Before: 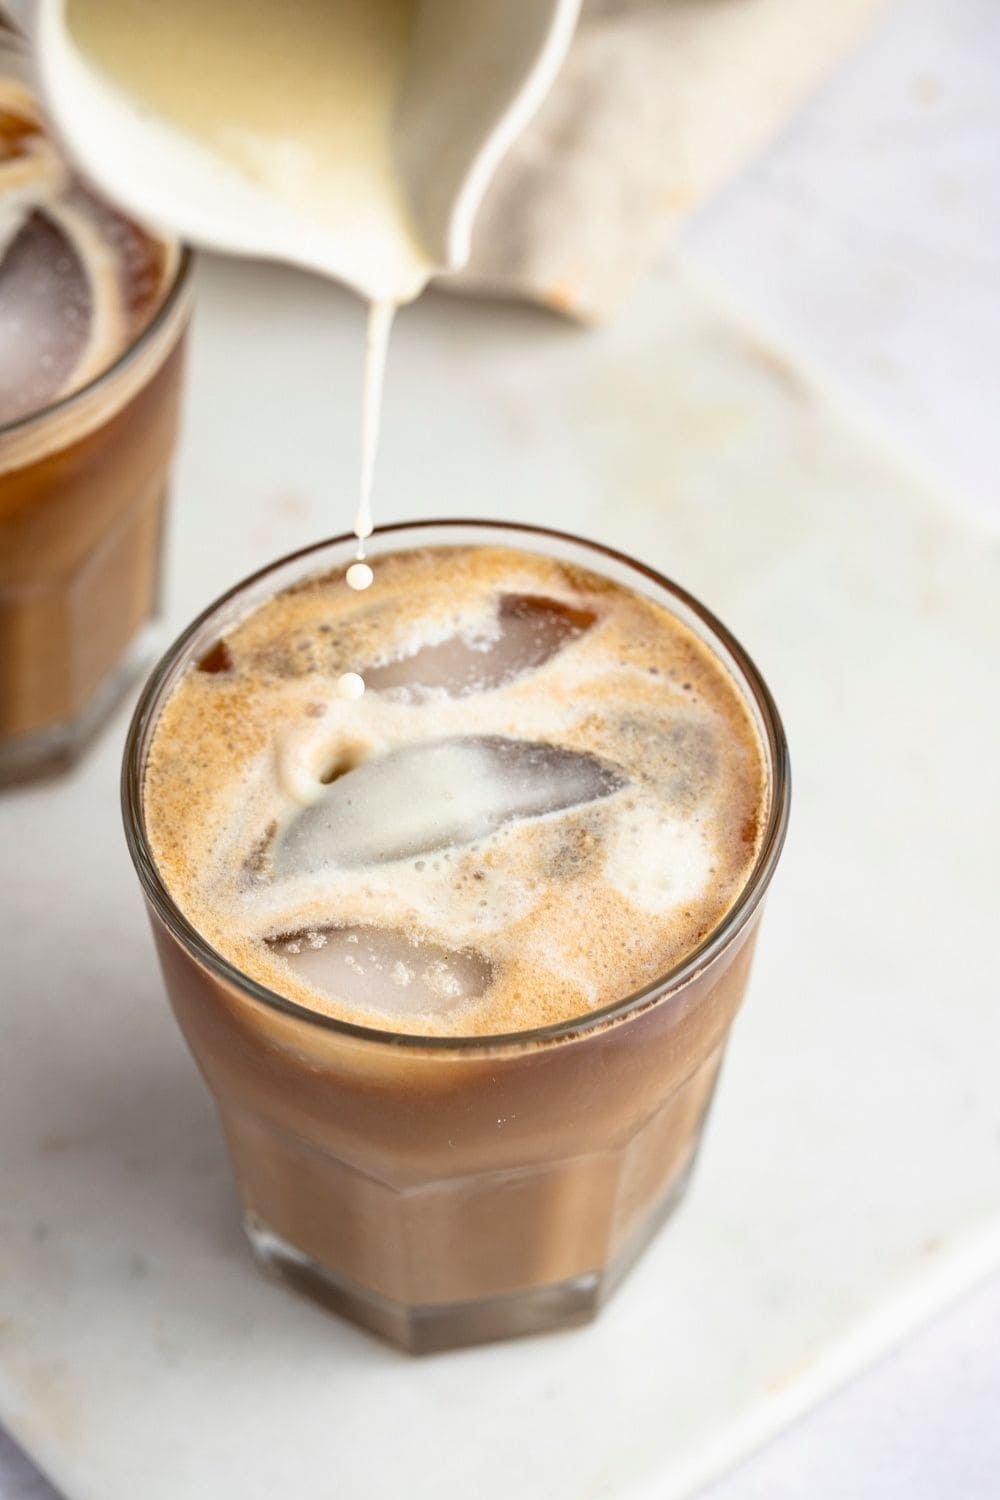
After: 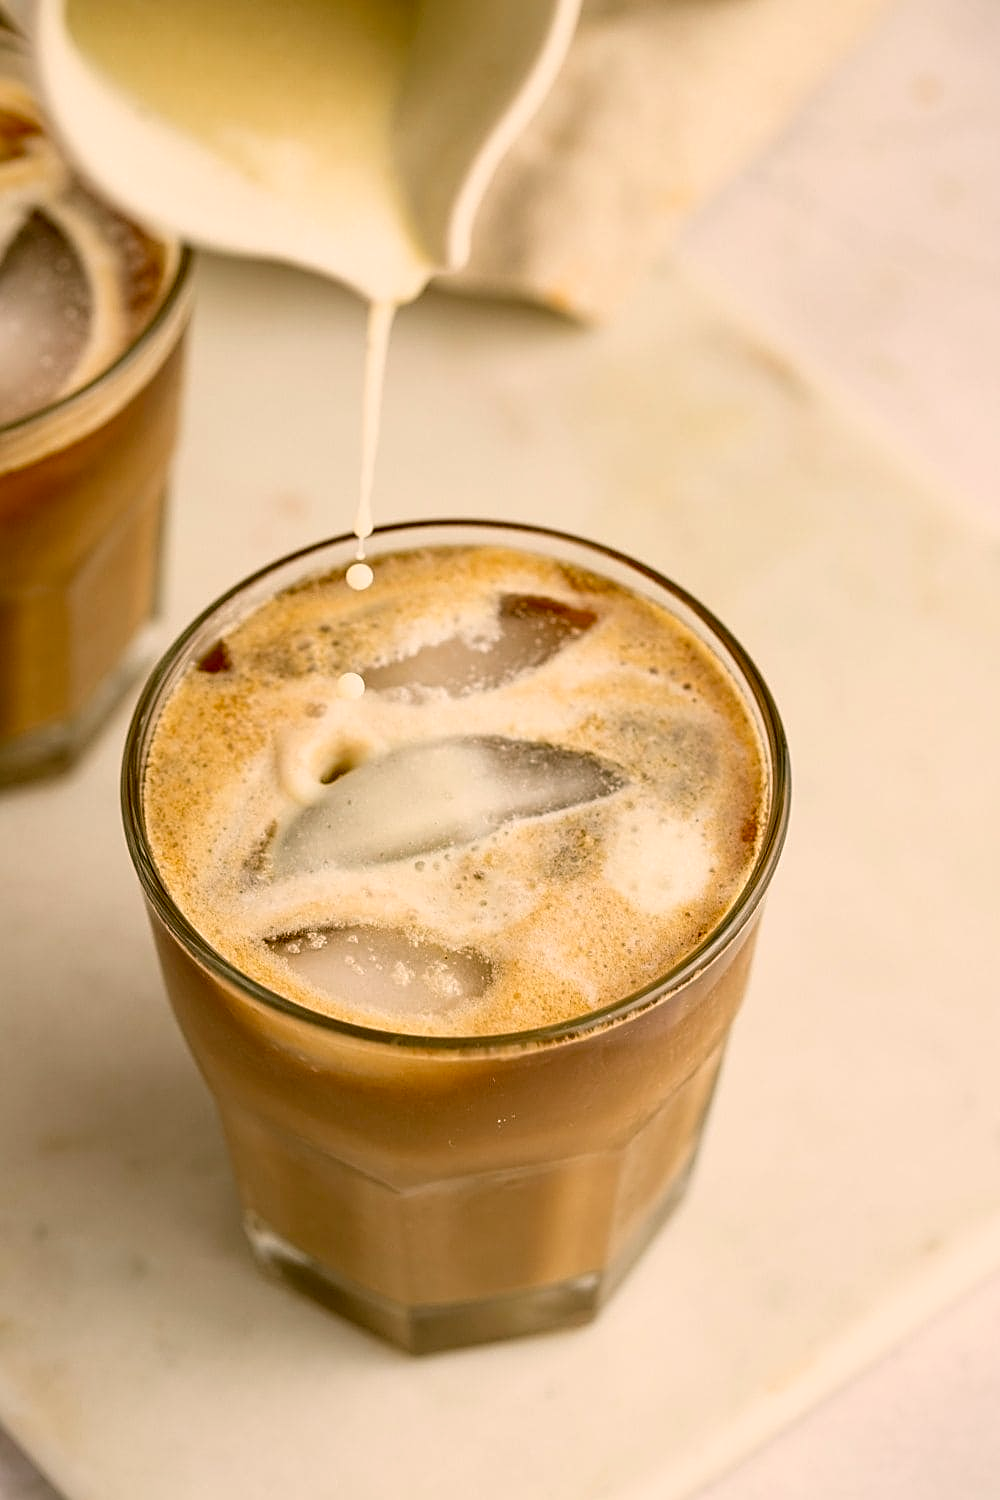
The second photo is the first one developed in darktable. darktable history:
sharpen: on, module defaults
exposure: black level correction 0.009, exposure -0.167 EV, compensate highlight preservation false
color correction: highlights a* 8.7, highlights b* 15.25, shadows a* -0.659, shadows b* 25.73
